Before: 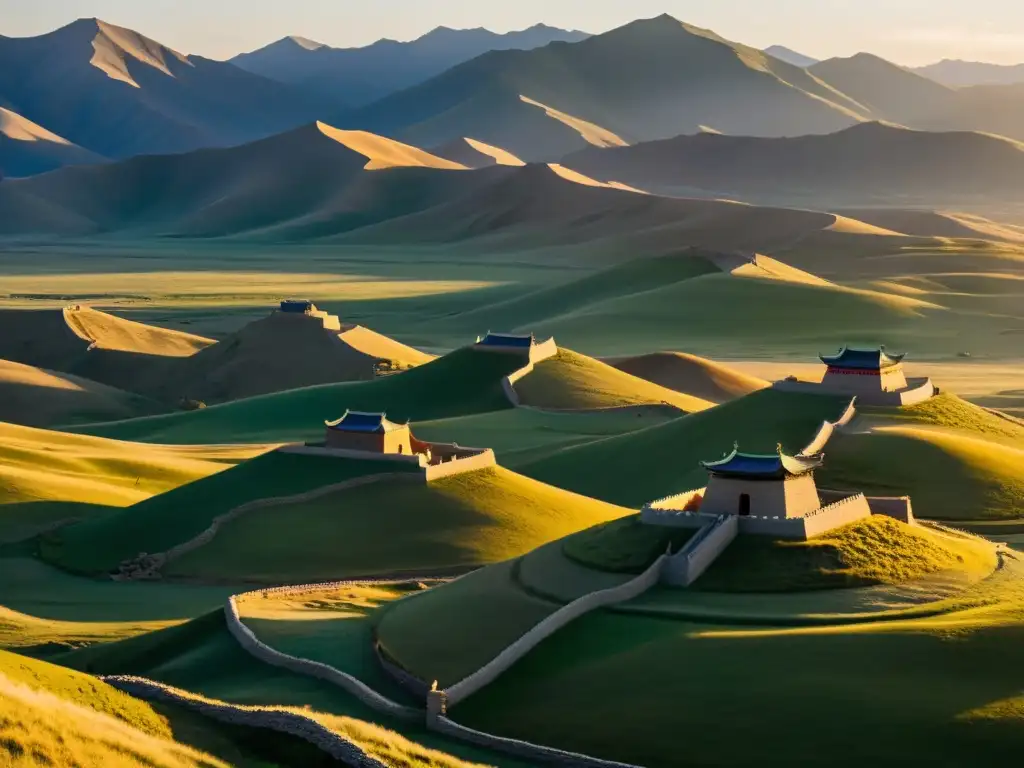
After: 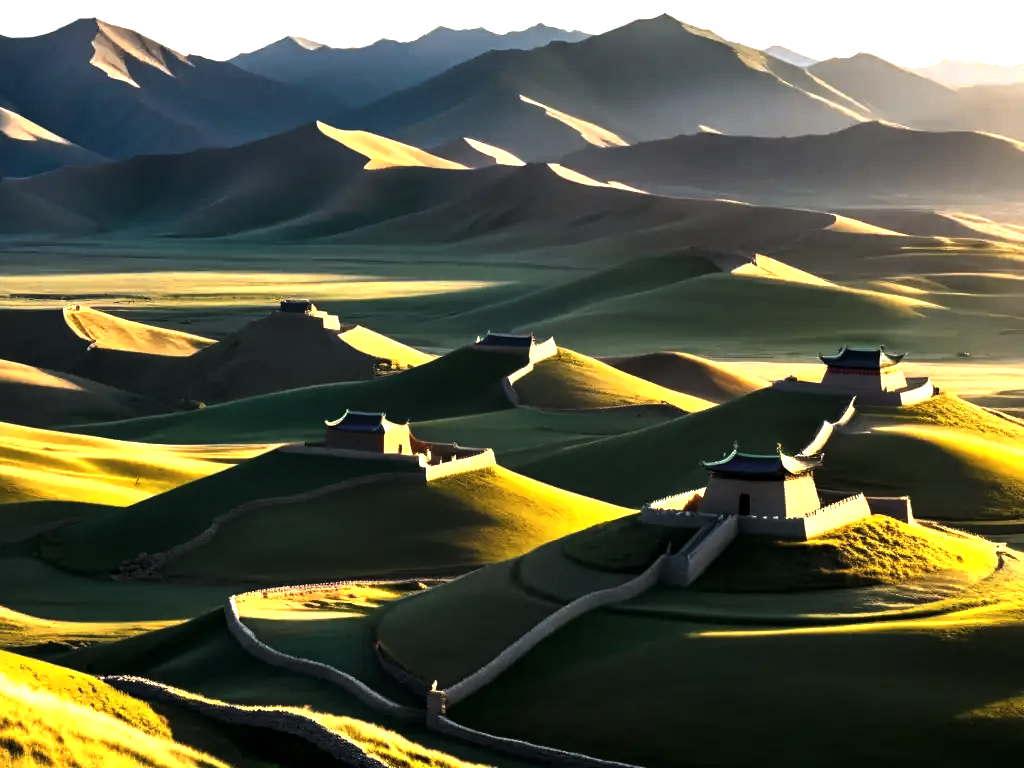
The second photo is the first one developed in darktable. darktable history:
exposure: black level correction 0.001, exposure 1.132 EV, compensate exposure bias true, compensate highlight preservation false
levels: levels [0, 0.618, 1]
